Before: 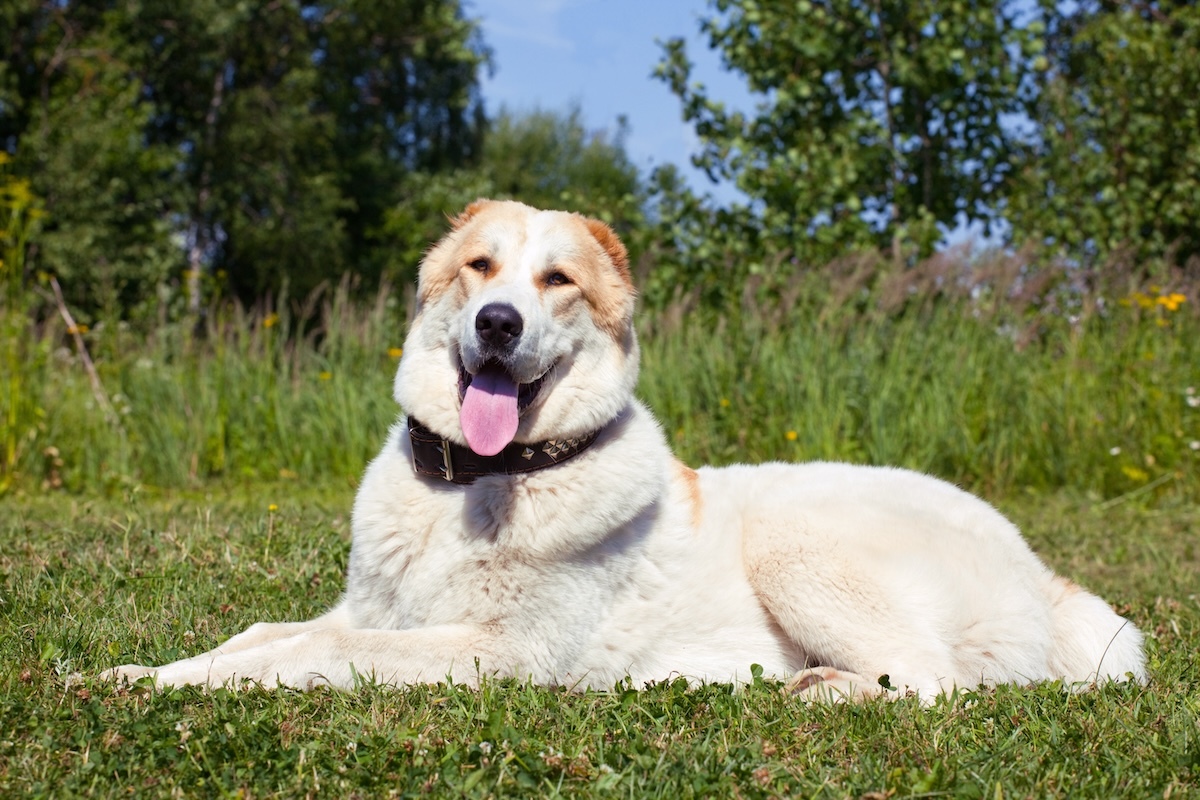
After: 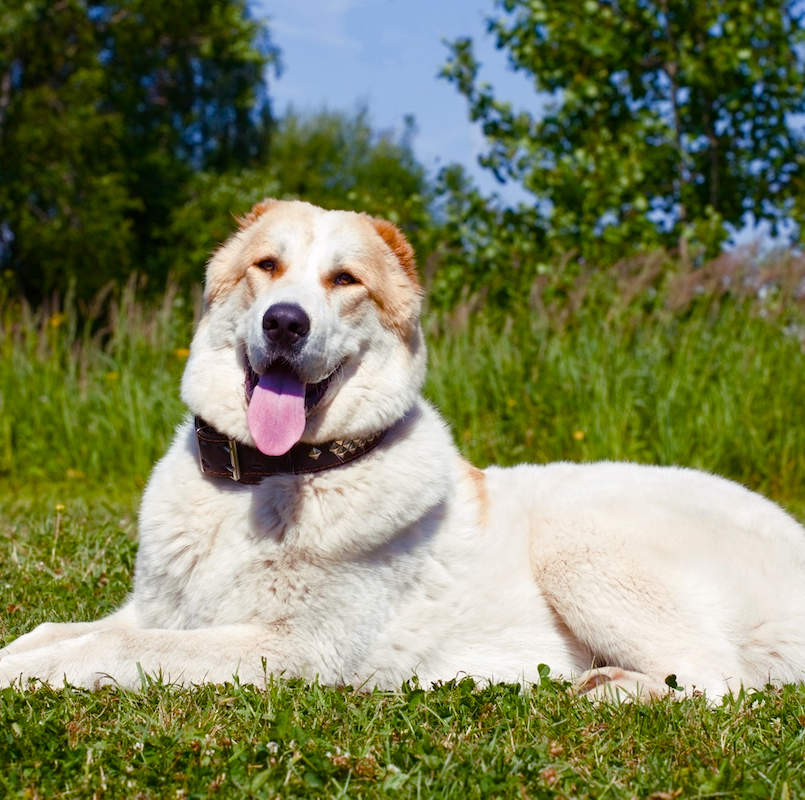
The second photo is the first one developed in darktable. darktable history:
color balance rgb: perceptual saturation grading › global saturation 24.782%, perceptual saturation grading › highlights -50.868%, perceptual saturation grading › mid-tones 19.108%, perceptual saturation grading › shadows 61.152%
crop and rotate: left 17.826%, right 15.067%
base curve: curves: ch0 [(0, 0) (0.303, 0.277) (1, 1)], preserve colors none
